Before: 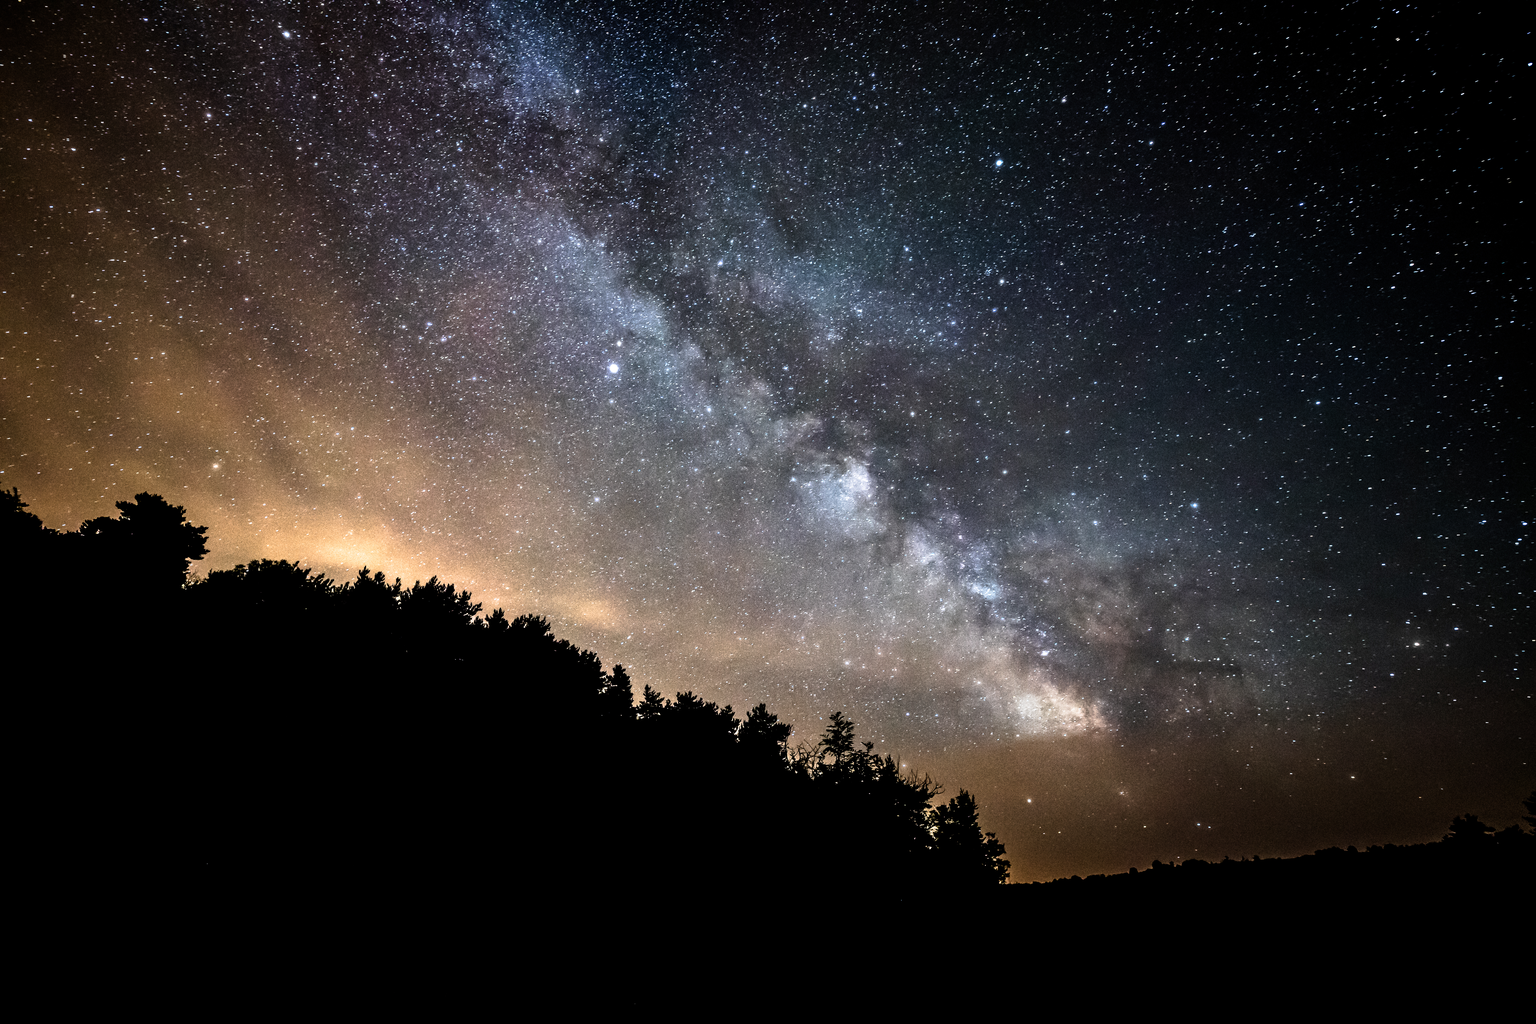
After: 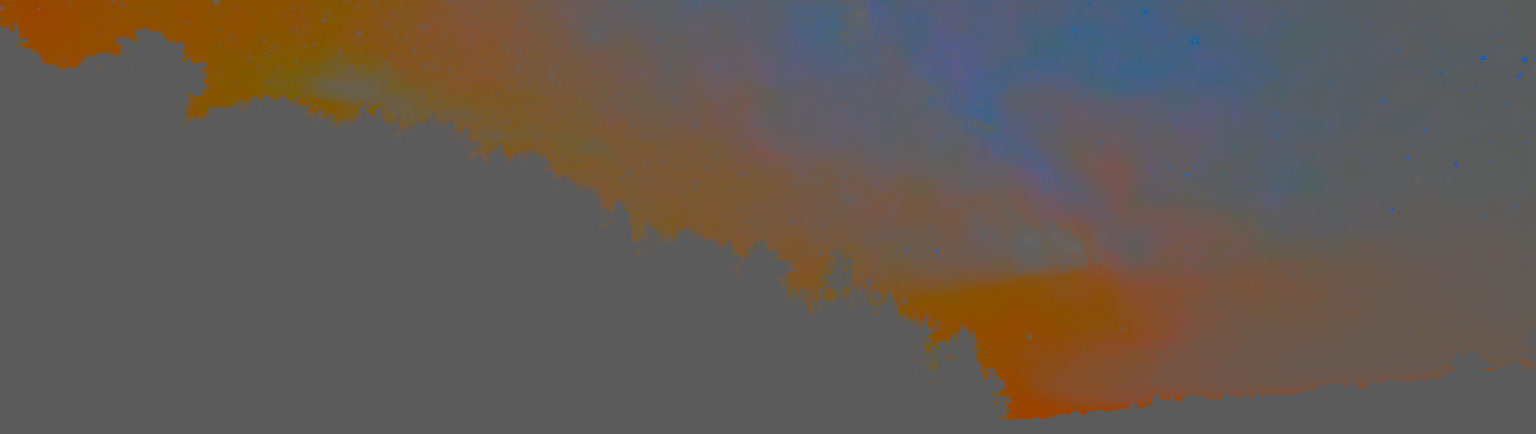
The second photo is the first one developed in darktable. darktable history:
crop: top 45.372%, bottom 12.162%
base curve: curves: ch0 [(0, 0) (0.028, 0.03) (0.121, 0.232) (0.46, 0.748) (0.859, 0.968) (1, 1)], preserve colors none
contrast brightness saturation: contrast -0.981, brightness -0.164, saturation 0.756
haze removal: compatibility mode true, adaptive false
